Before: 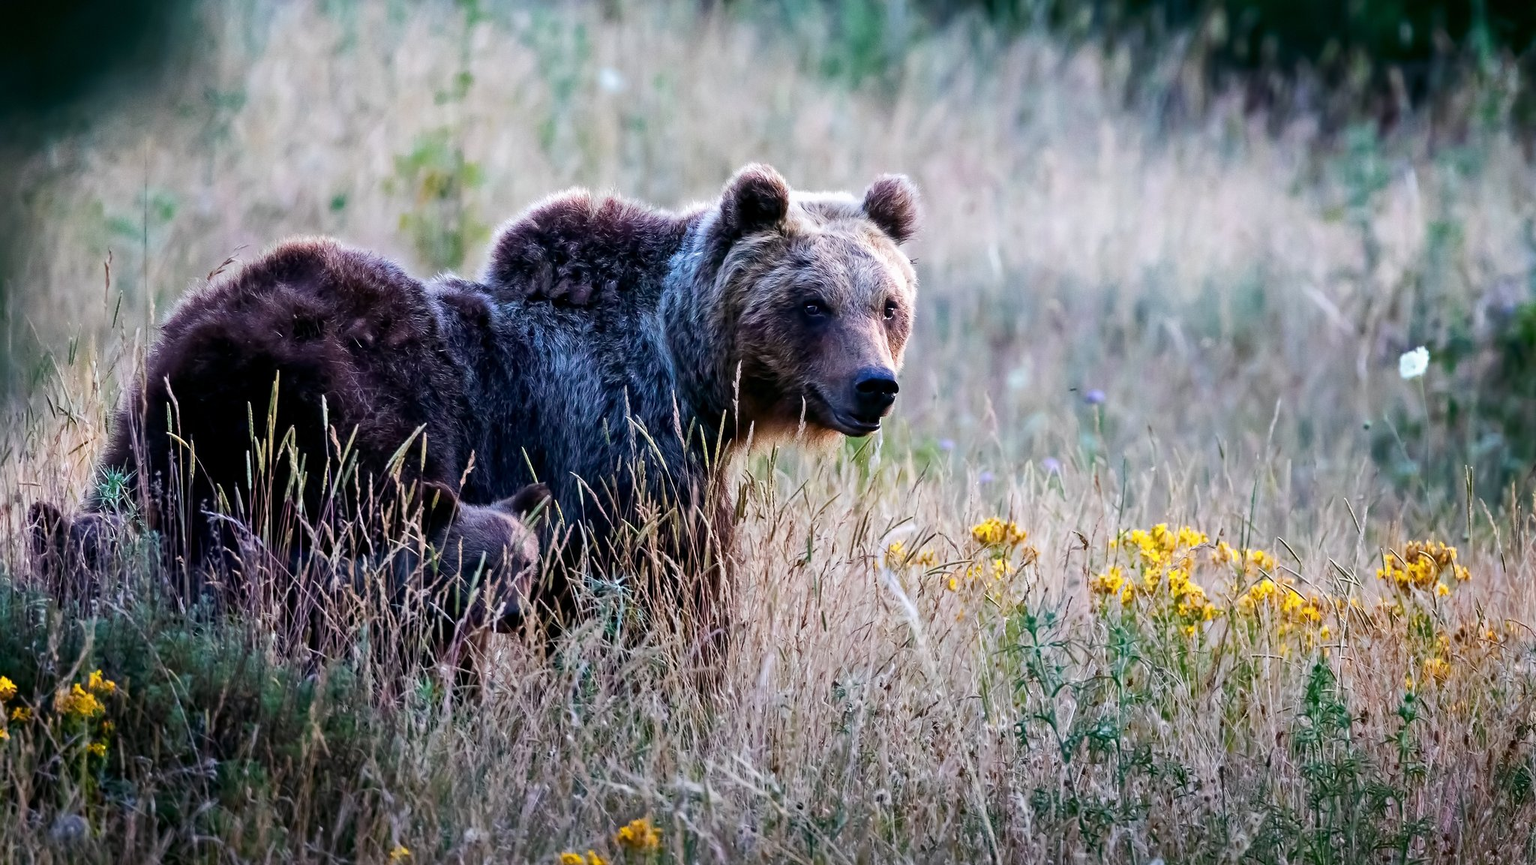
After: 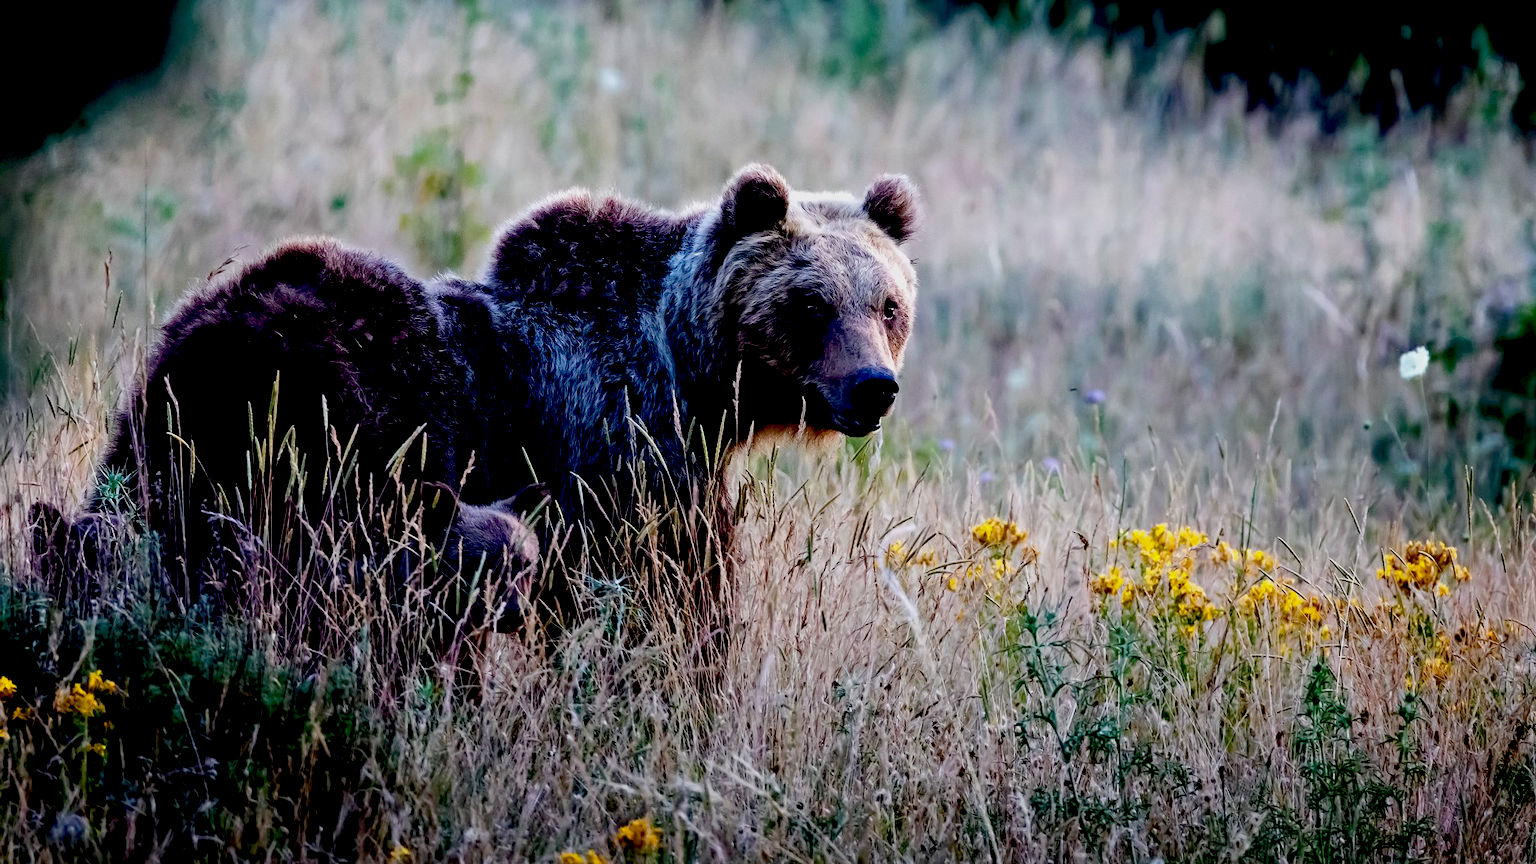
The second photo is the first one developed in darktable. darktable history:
exposure: black level correction 0.045, exposure -0.23 EV, compensate exposure bias true, compensate highlight preservation false
